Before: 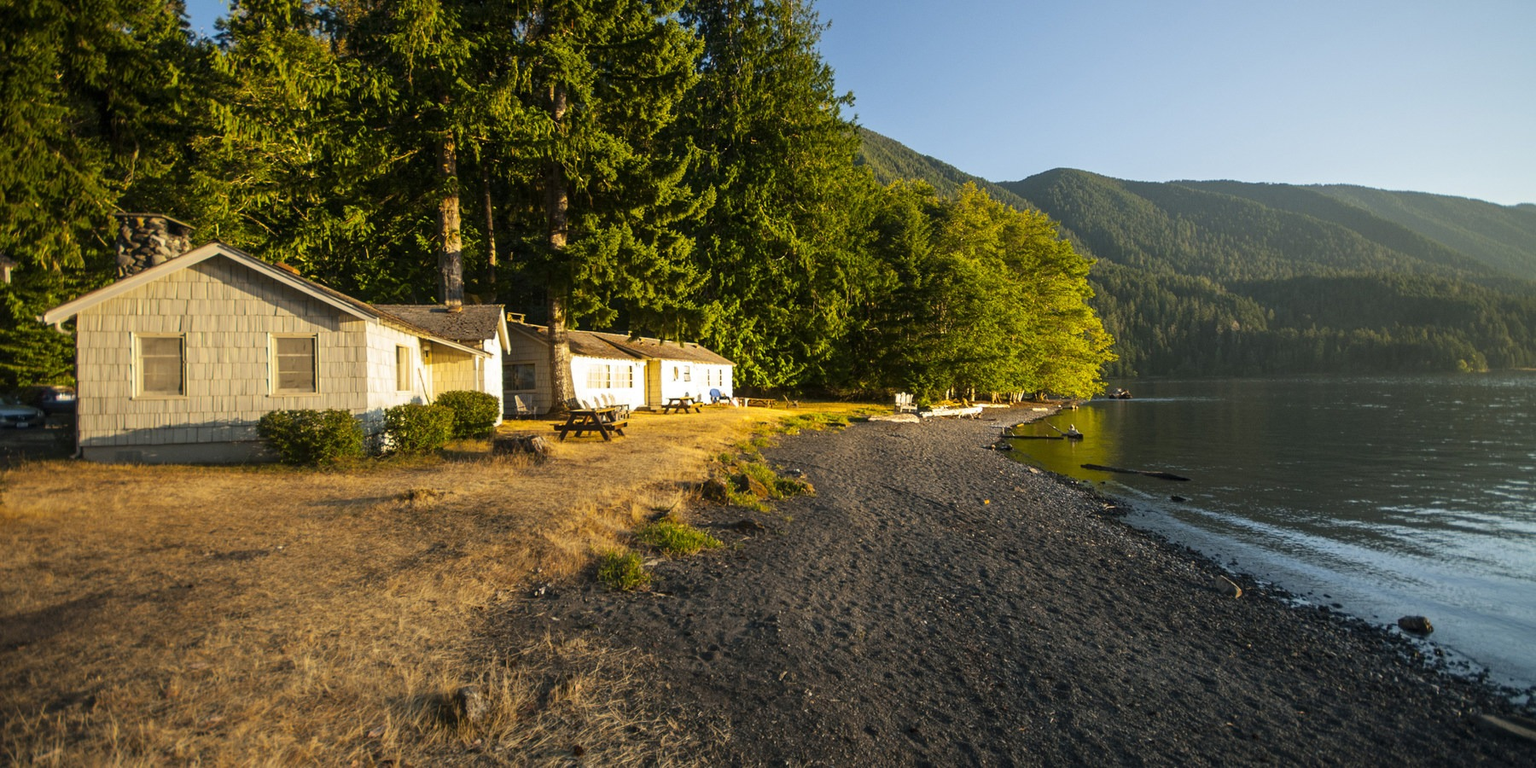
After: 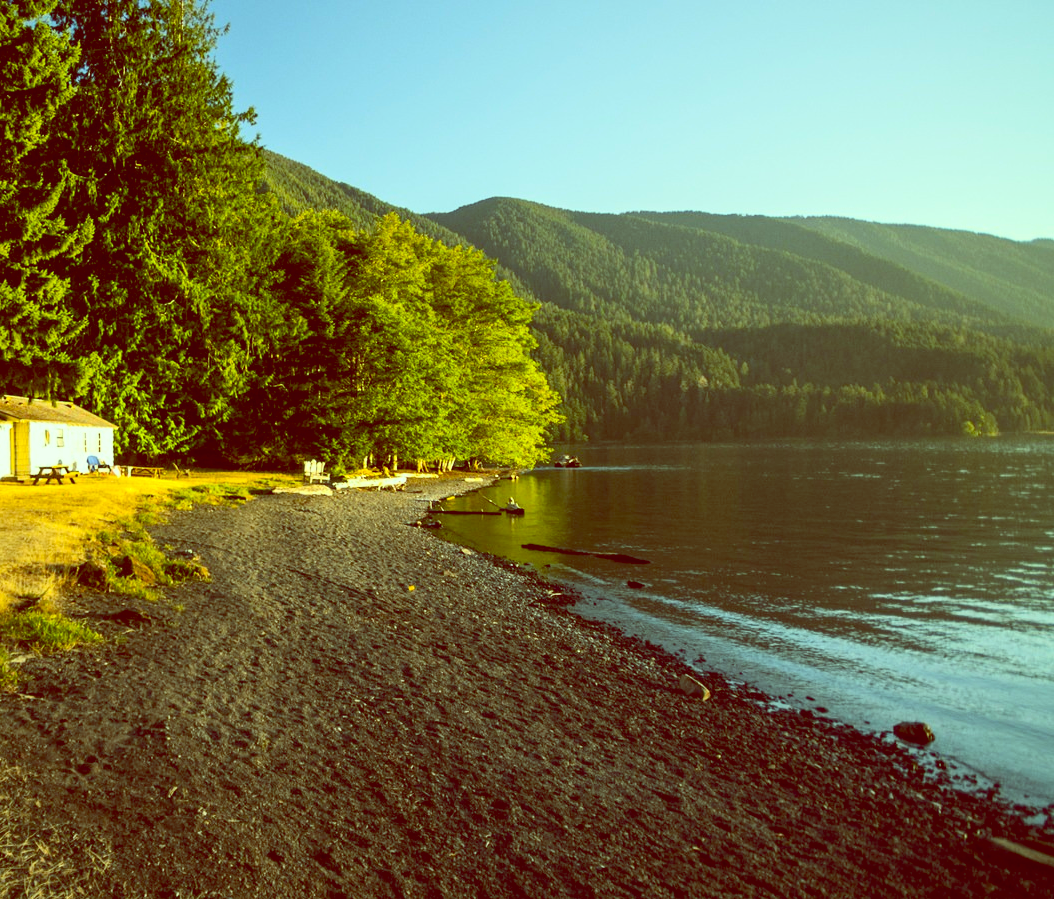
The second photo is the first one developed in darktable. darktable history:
exposure: exposure 0.2 EV, compensate highlight preservation false
contrast brightness saturation: contrast 0.2, brightness 0.16, saturation 0.22
crop: left 41.402%
color balance: lift [1, 1.015, 0.987, 0.985], gamma [1, 0.959, 1.042, 0.958], gain [0.927, 0.938, 1.072, 0.928], contrast 1.5%
